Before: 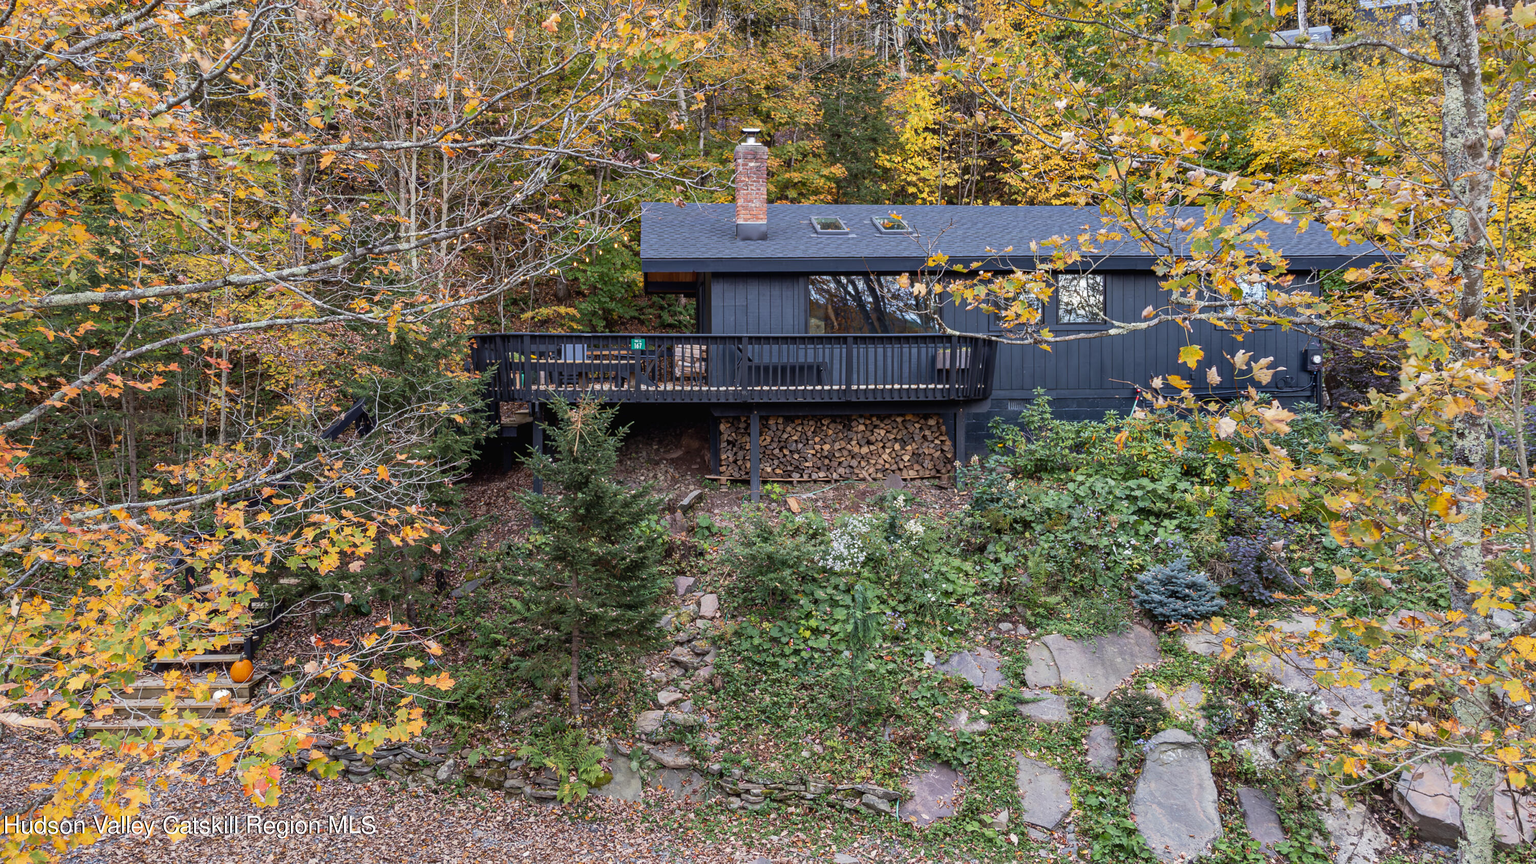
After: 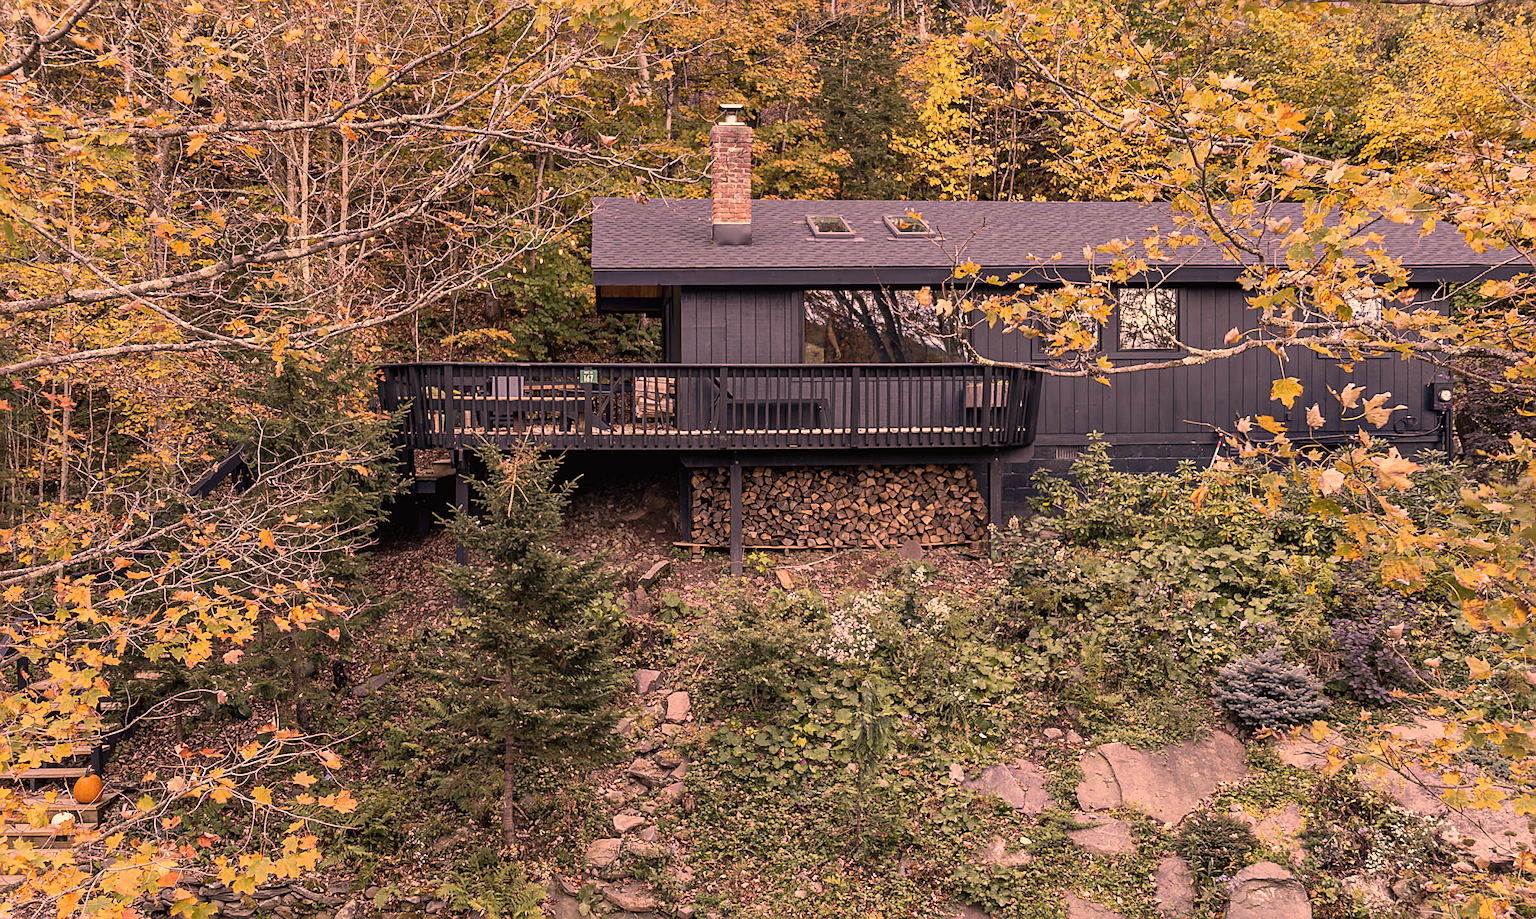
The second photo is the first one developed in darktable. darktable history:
color correction: highlights a* 40, highlights b* 40, saturation 0.69
crop: left 11.225%, top 5.381%, right 9.565%, bottom 10.314%
exposure: exposure 0.081 EV, compensate highlight preservation false
local contrast: mode bilateral grid, contrast 10, coarseness 25, detail 115%, midtone range 0.2
sharpen: on, module defaults
